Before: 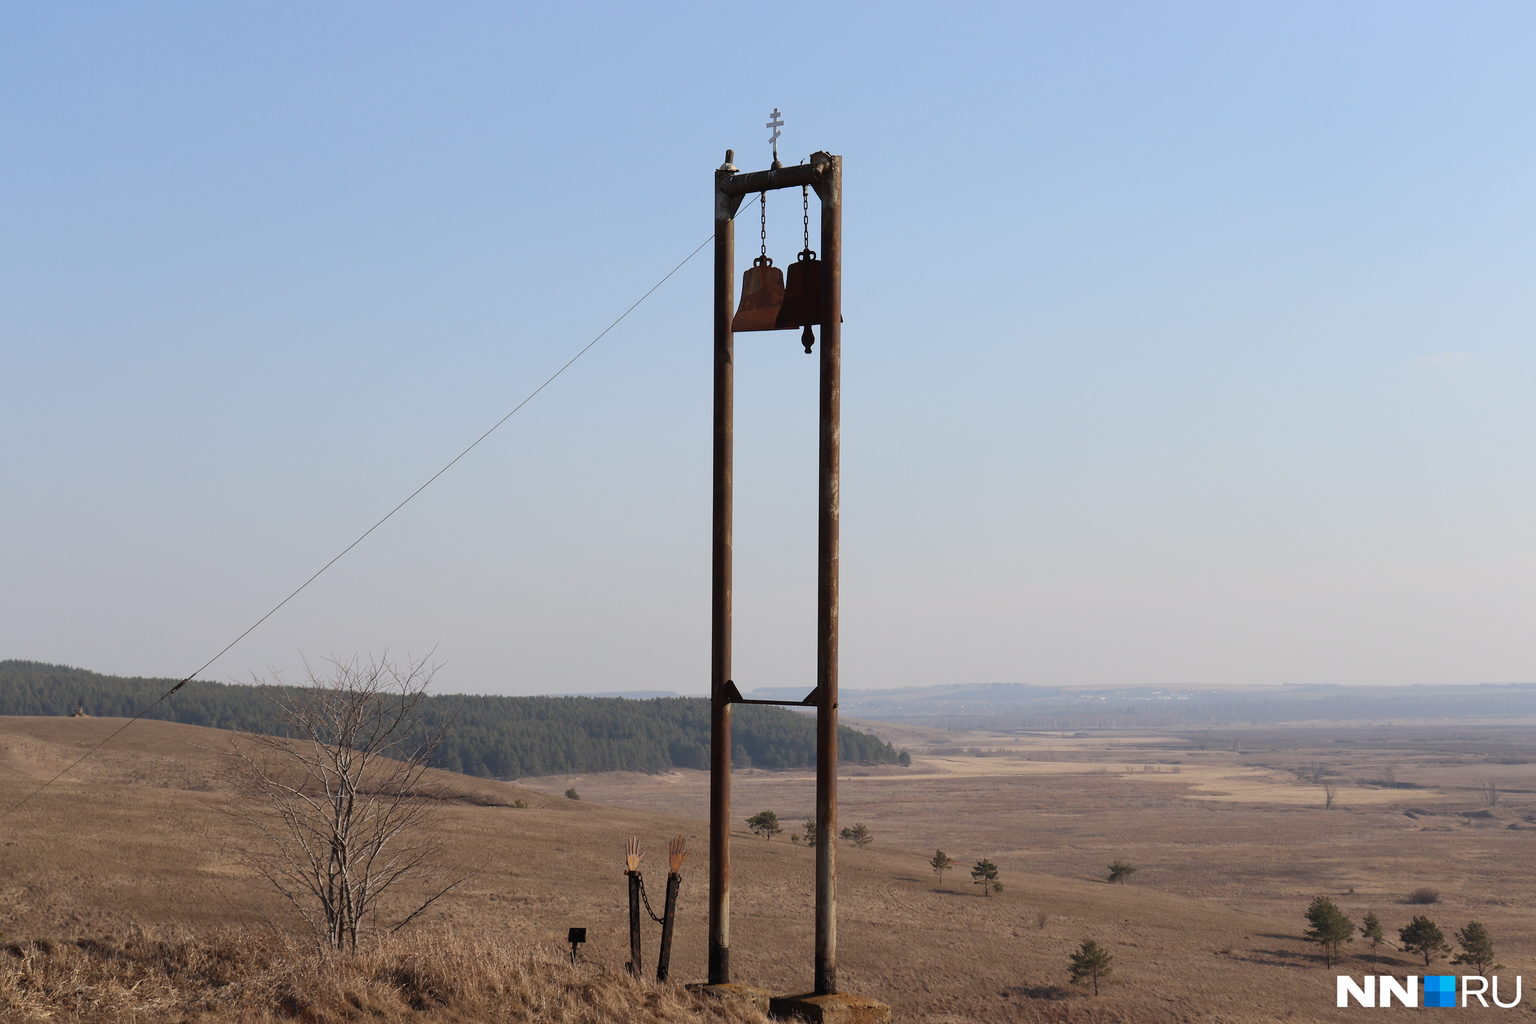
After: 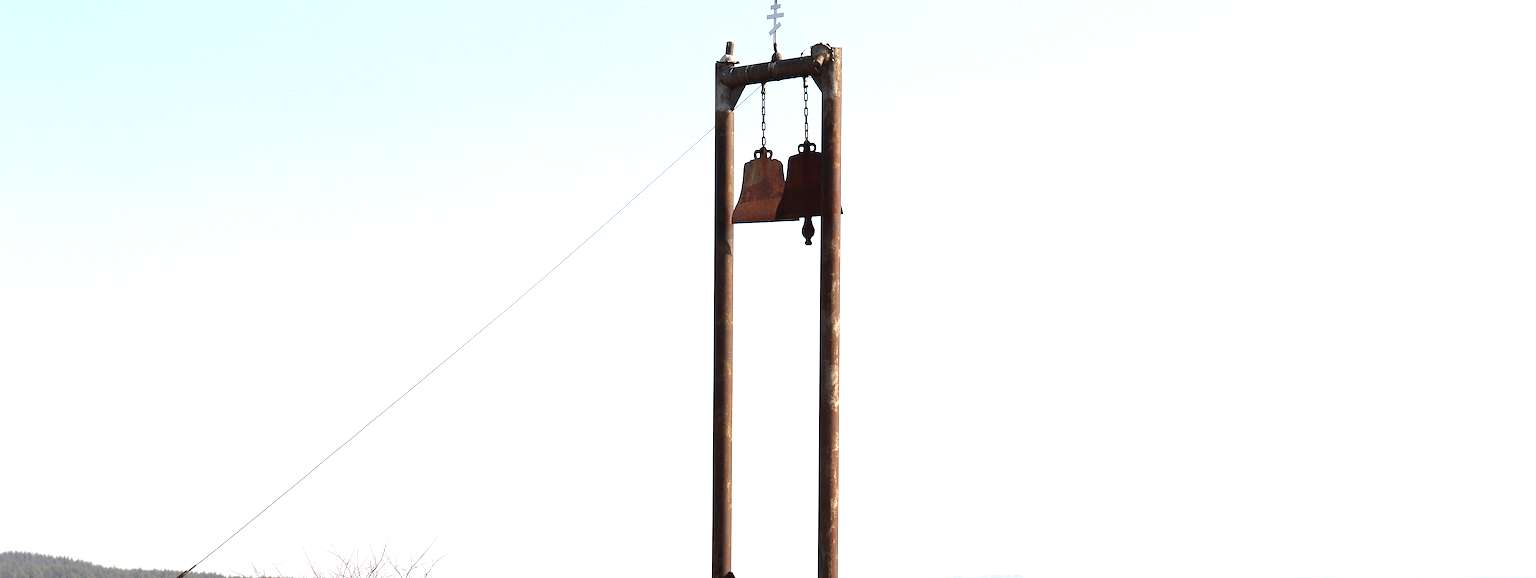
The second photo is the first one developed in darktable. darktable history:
exposure: black level correction 0.001, exposure 1.314 EV, compensate highlight preservation false
crop and rotate: top 10.628%, bottom 32.895%
